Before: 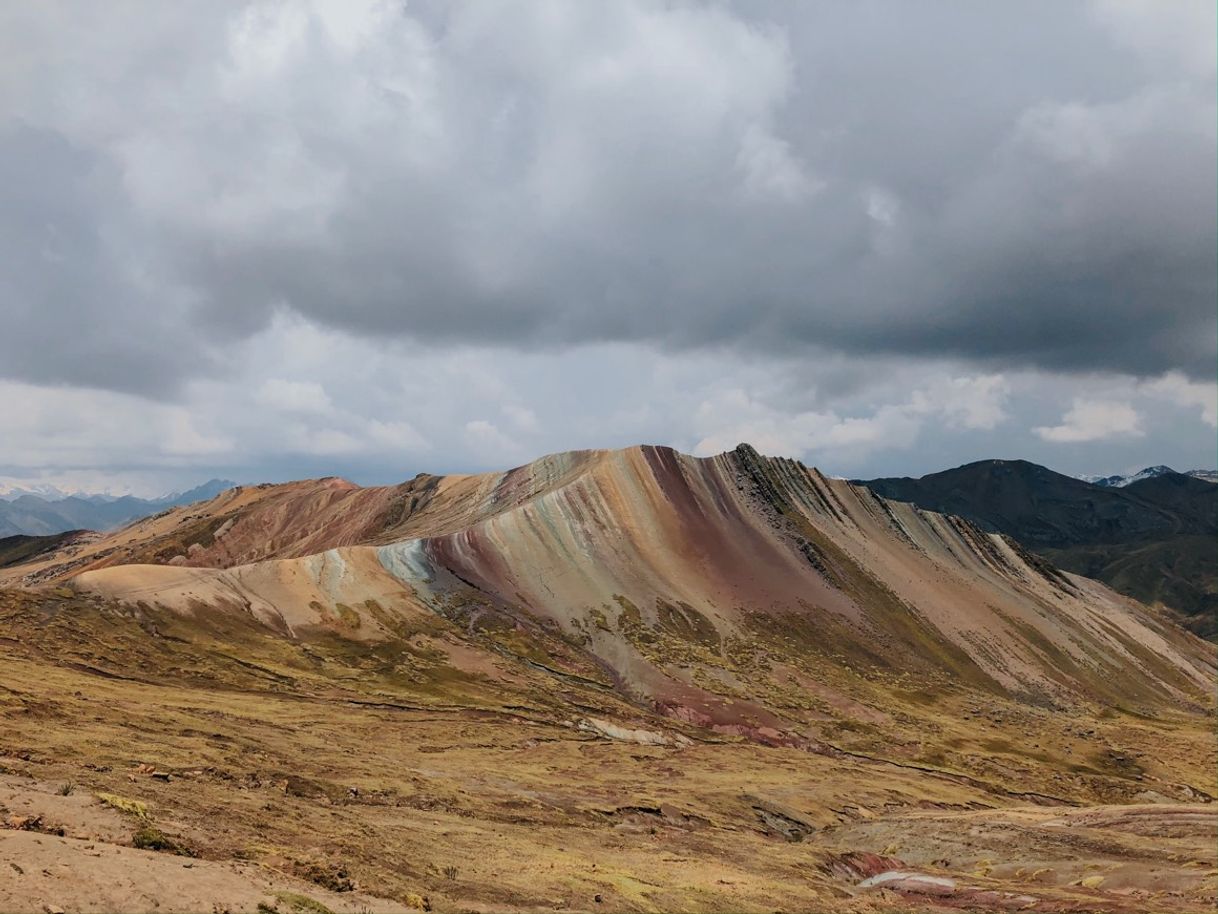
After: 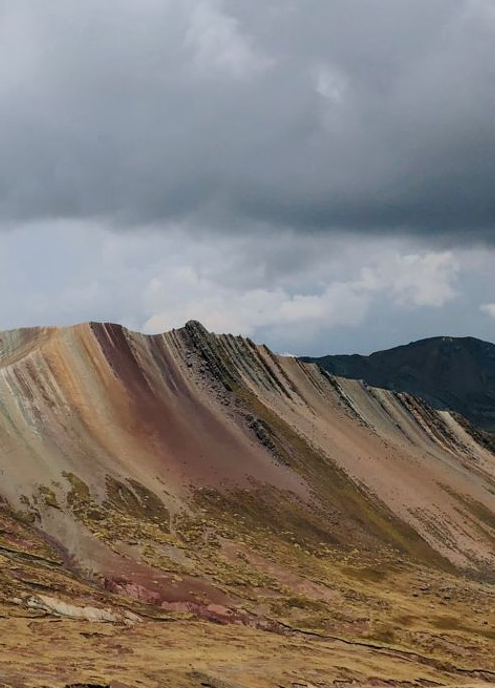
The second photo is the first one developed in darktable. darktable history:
crop: left 45.311%, top 13.484%, right 13.988%, bottom 9.816%
tone equalizer: on, module defaults
